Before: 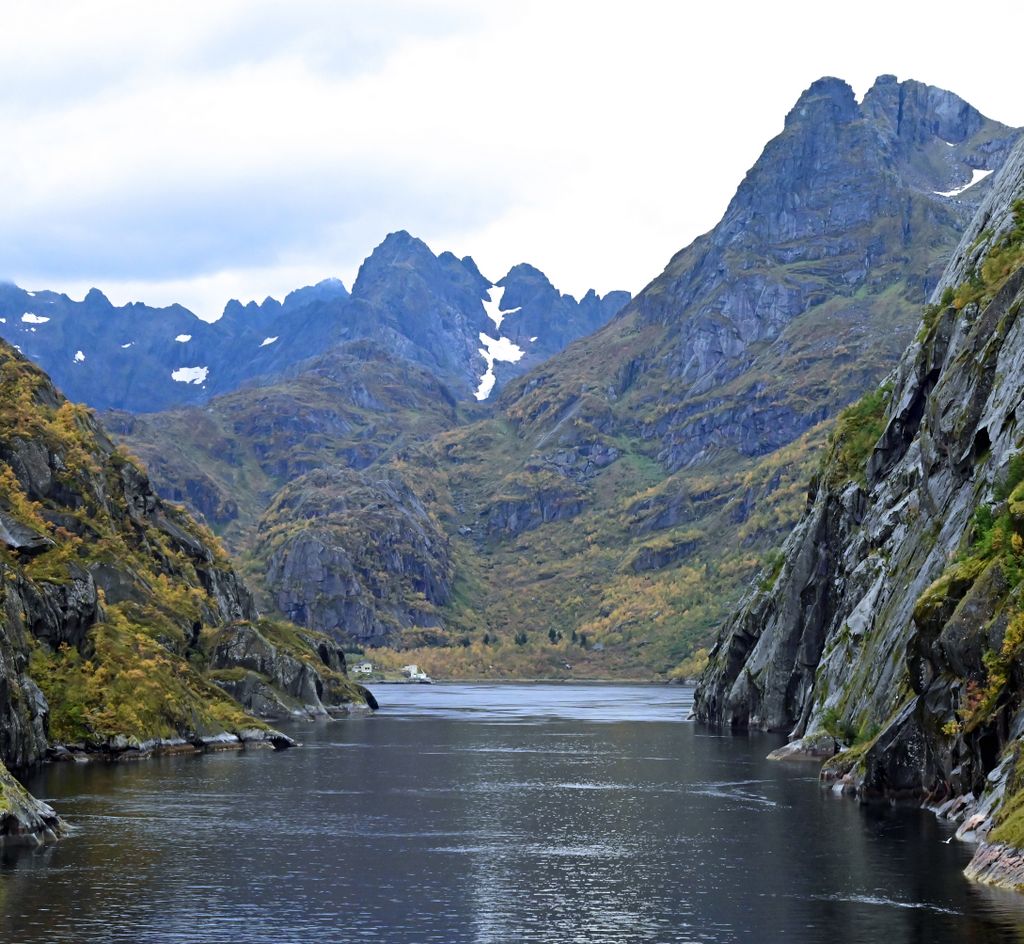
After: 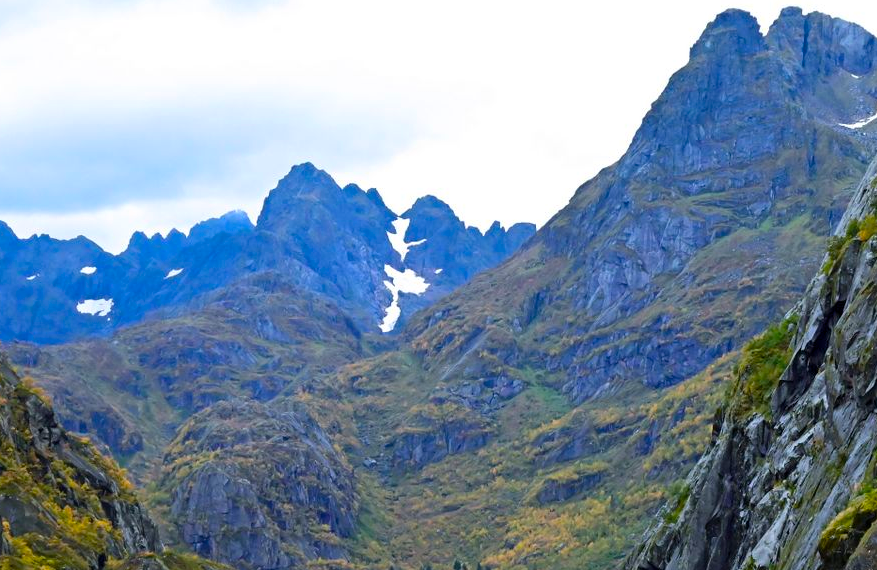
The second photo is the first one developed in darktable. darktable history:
crop and rotate: left 9.345%, top 7.22%, right 4.982%, bottom 32.331%
color balance rgb: linear chroma grading › global chroma 10%, perceptual saturation grading › global saturation 30%, global vibrance 10%
